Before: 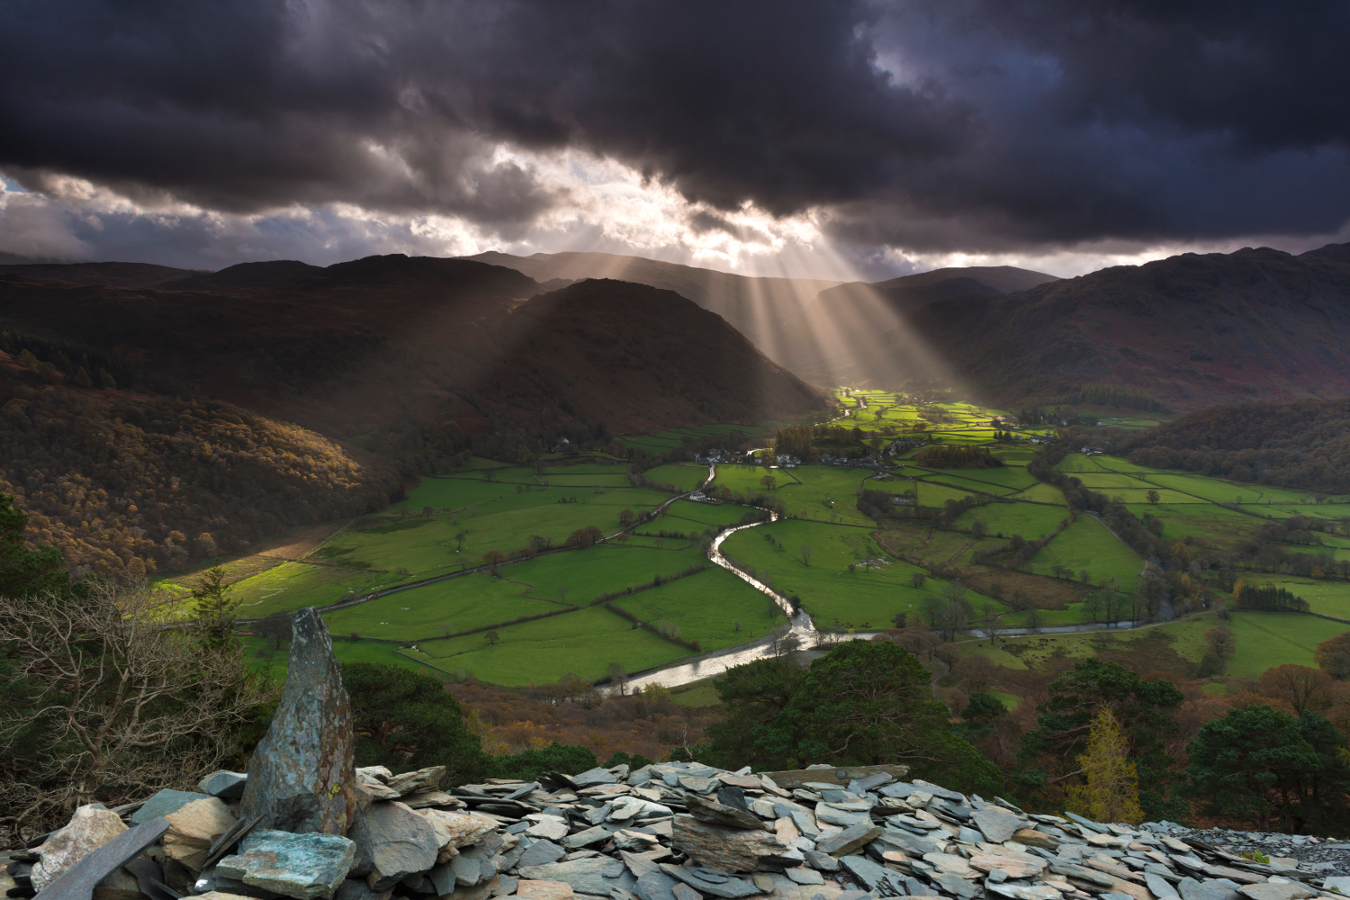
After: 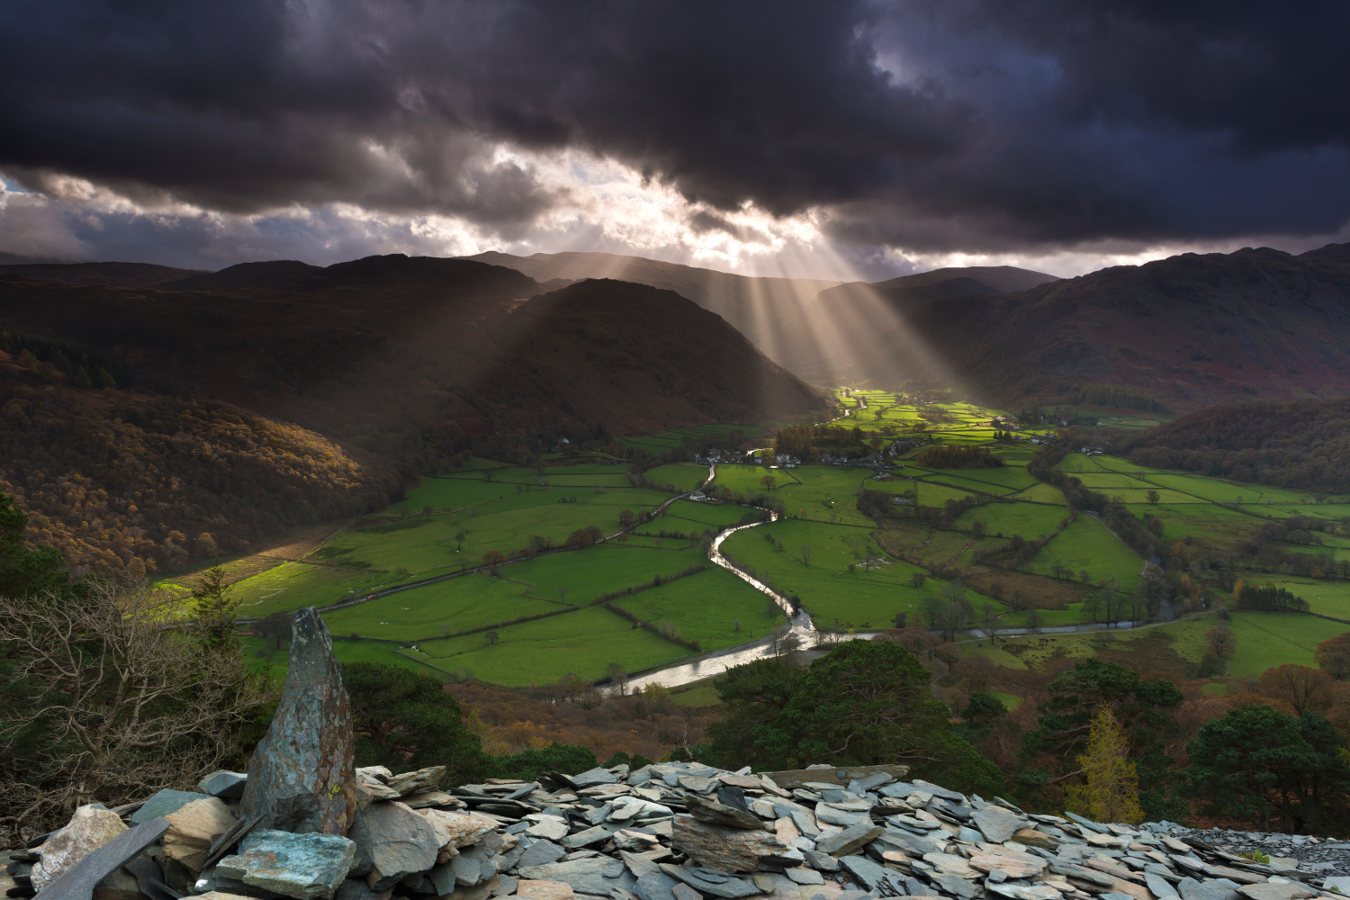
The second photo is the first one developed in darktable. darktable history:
shadows and highlights: shadows -22.96, highlights 45.22, soften with gaussian
